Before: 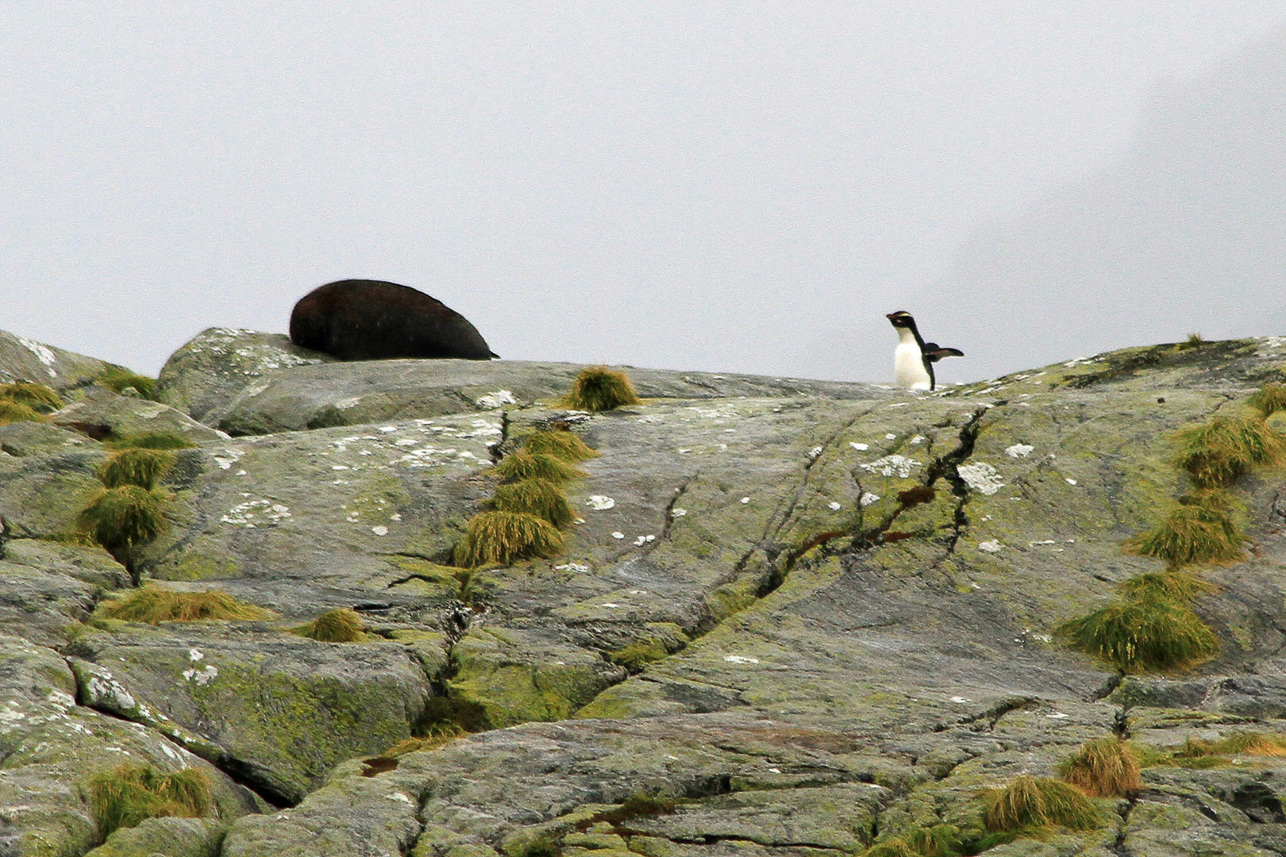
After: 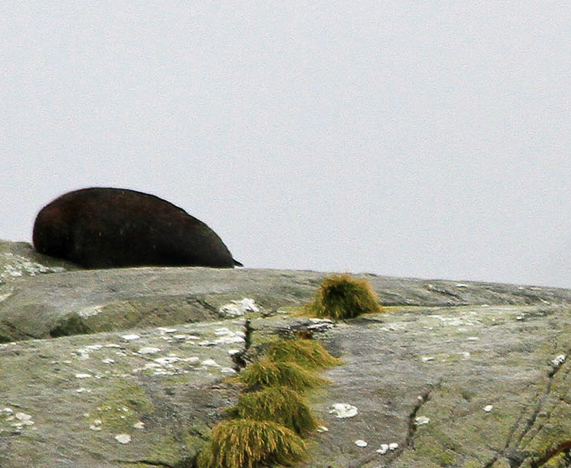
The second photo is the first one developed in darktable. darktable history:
crop: left 20.055%, top 10.78%, right 35.49%, bottom 34.567%
